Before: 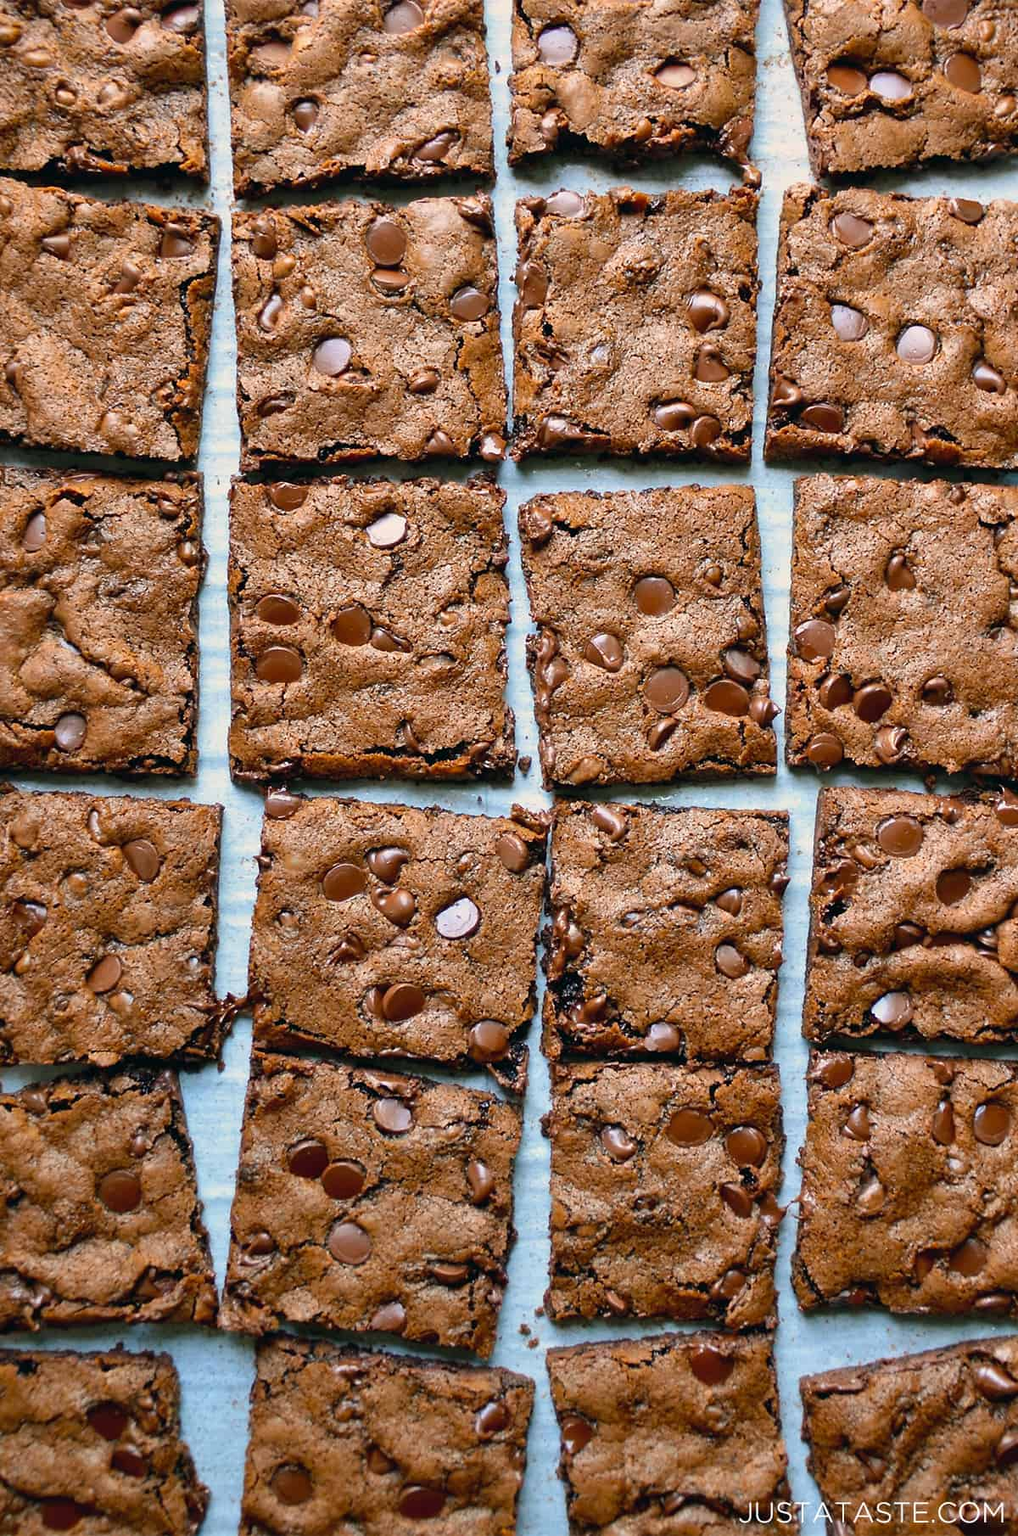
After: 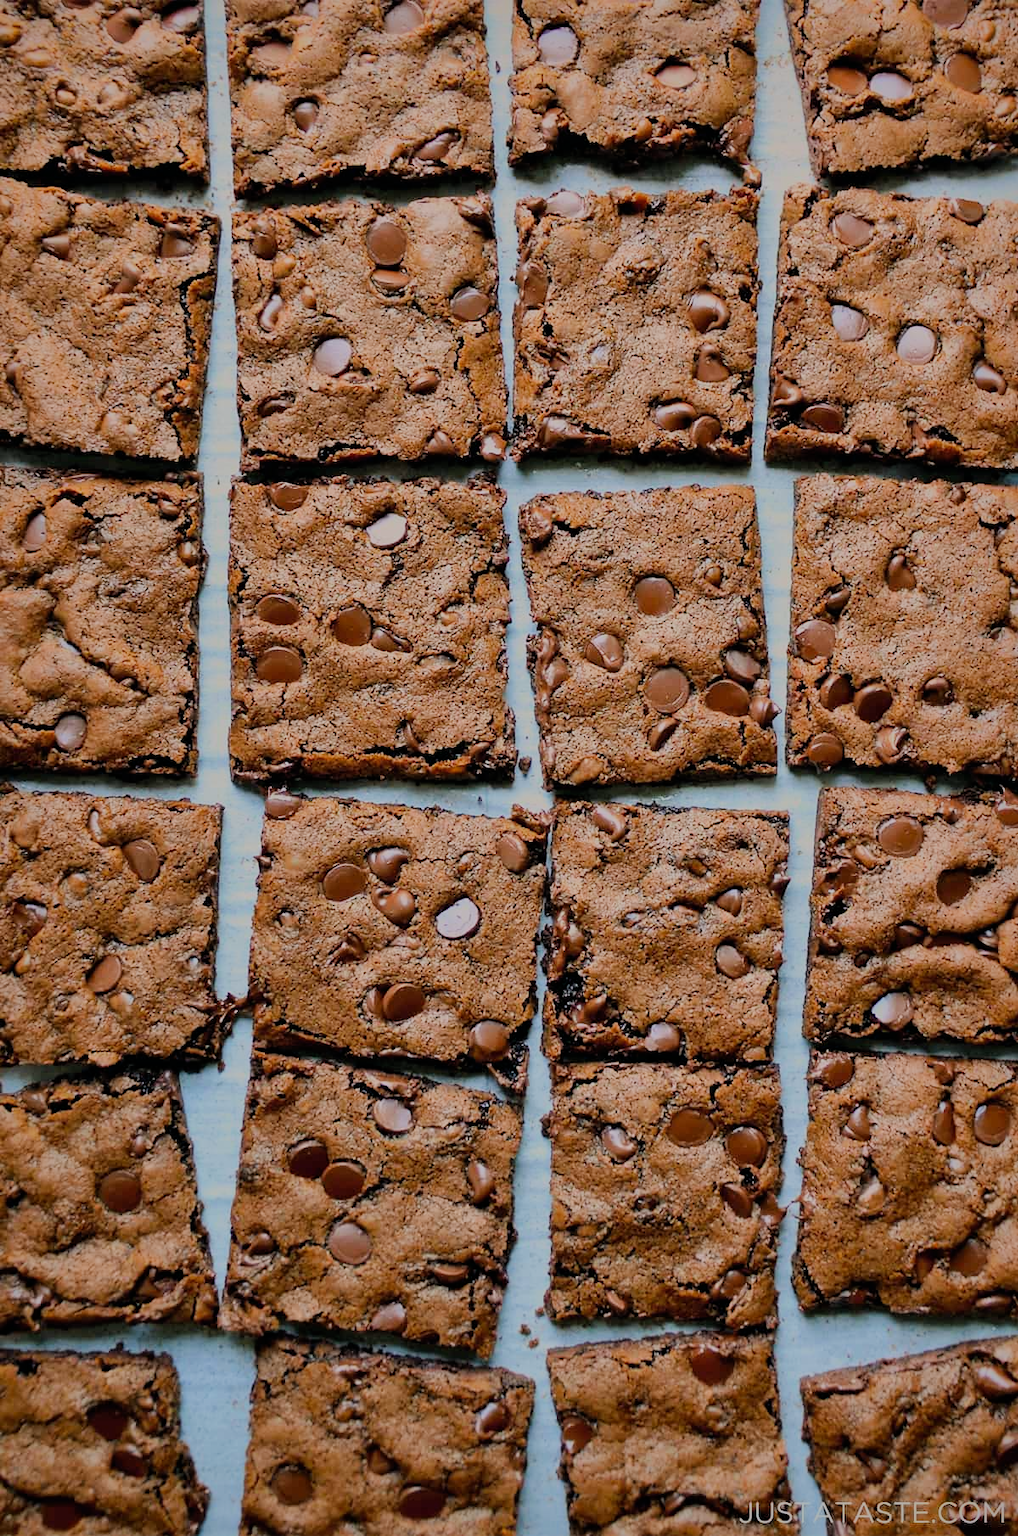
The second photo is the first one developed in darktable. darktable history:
filmic rgb: black relative exposure -7.65 EV, white relative exposure 4.56 EV, hardness 3.61
shadows and highlights: shadows -18.46, highlights -73.25
